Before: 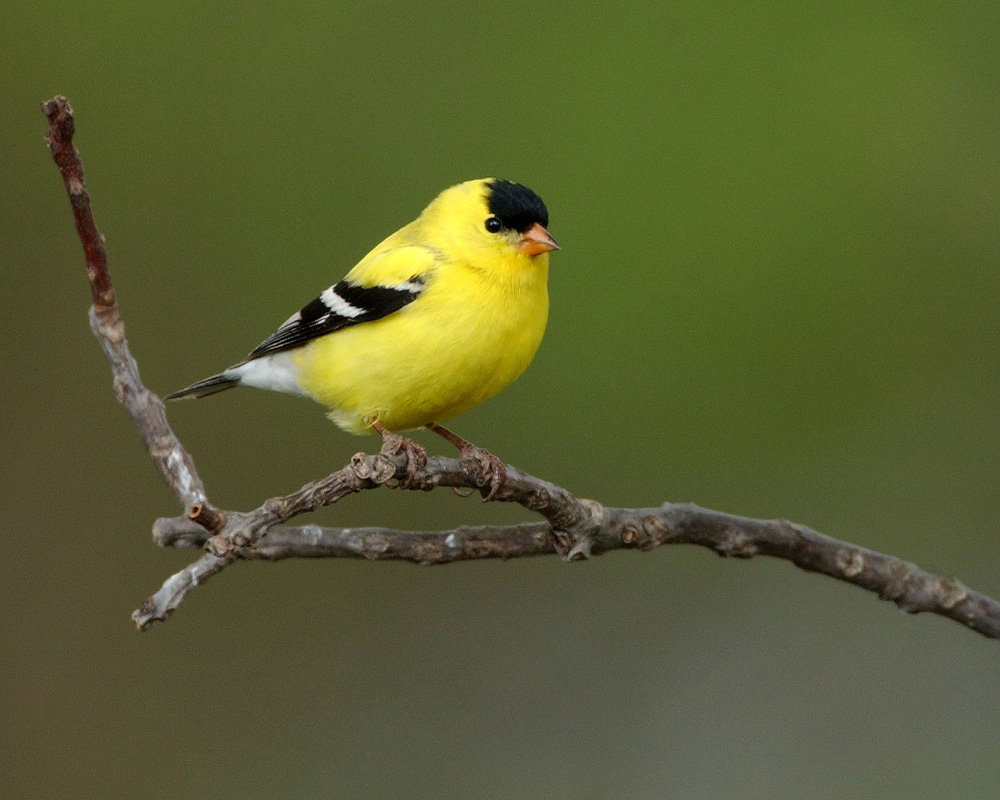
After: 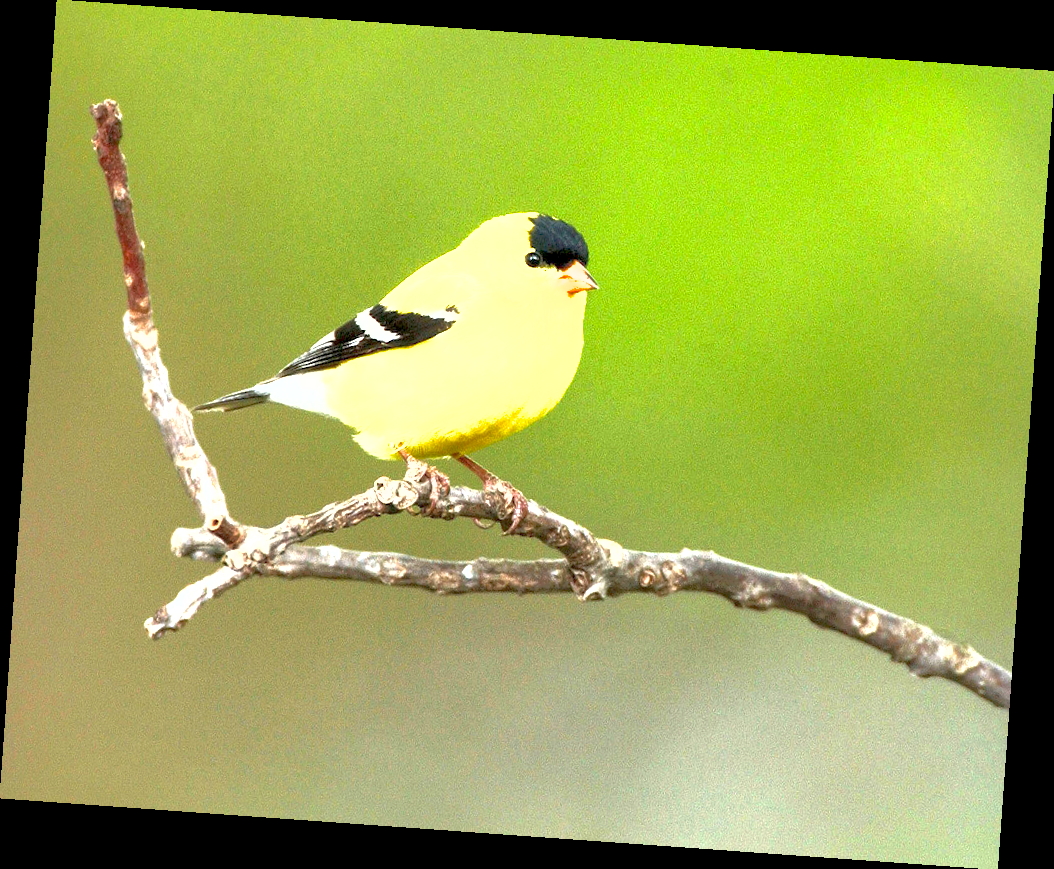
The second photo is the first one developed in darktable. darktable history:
exposure: black level correction 0.001, exposure 2.607 EV, compensate exposure bias true, compensate highlight preservation false
shadows and highlights: on, module defaults
rotate and perspective: rotation 4.1°, automatic cropping off
